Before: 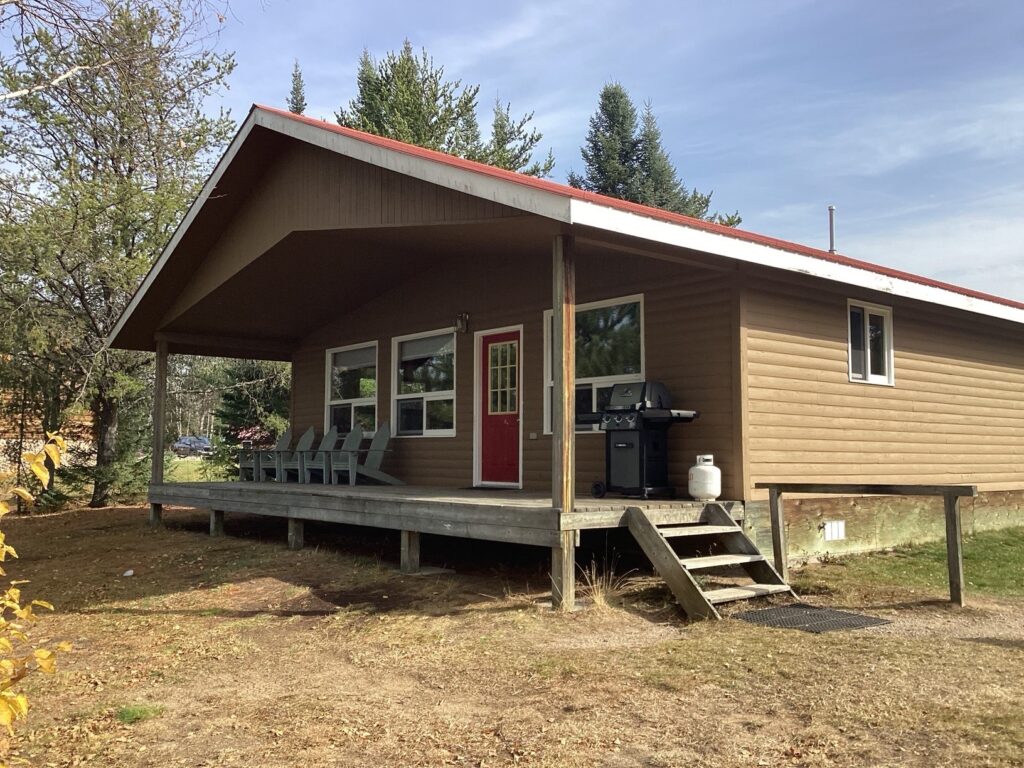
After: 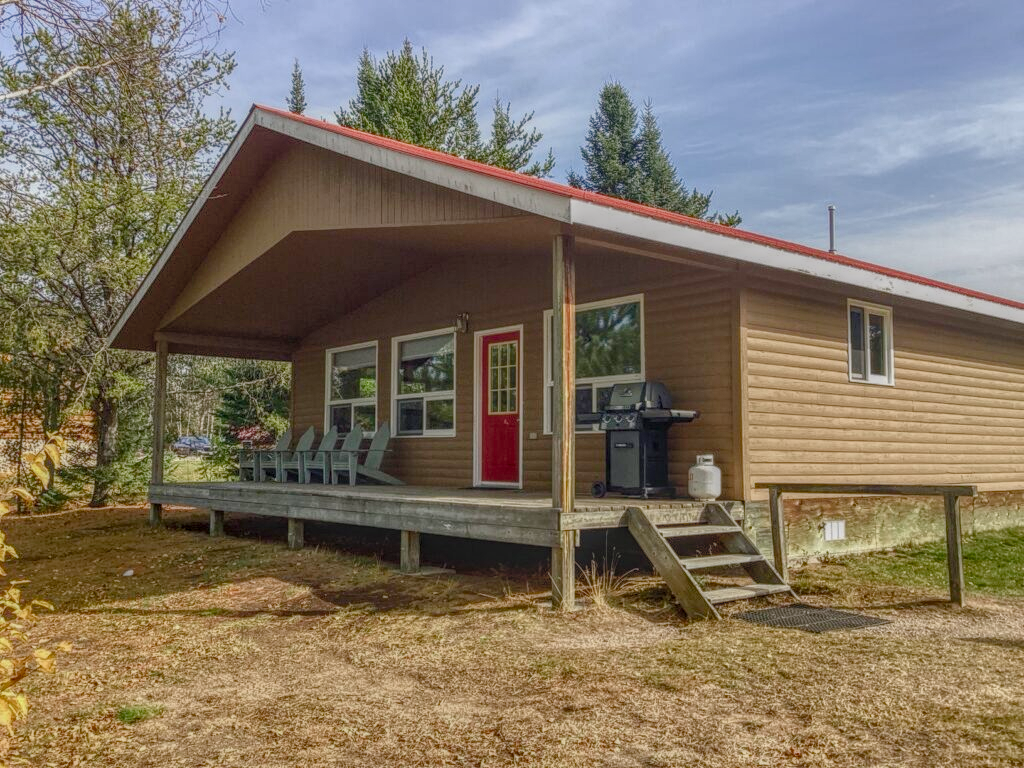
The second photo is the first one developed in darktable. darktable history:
color balance rgb: shadows lift › chroma 1%, shadows lift › hue 113°, highlights gain › chroma 0.2%, highlights gain › hue 333°, perceptual saturation grading › global saturation 20%, perceptual saturation grading › highlights -50%, perceptual saturation grading › shadows 25%, contrast -10%
local contrast: highlights 20%, shadows 30%, detail 200%, midtone range 0.2
contrast brightness saturation: saturation 0.18
